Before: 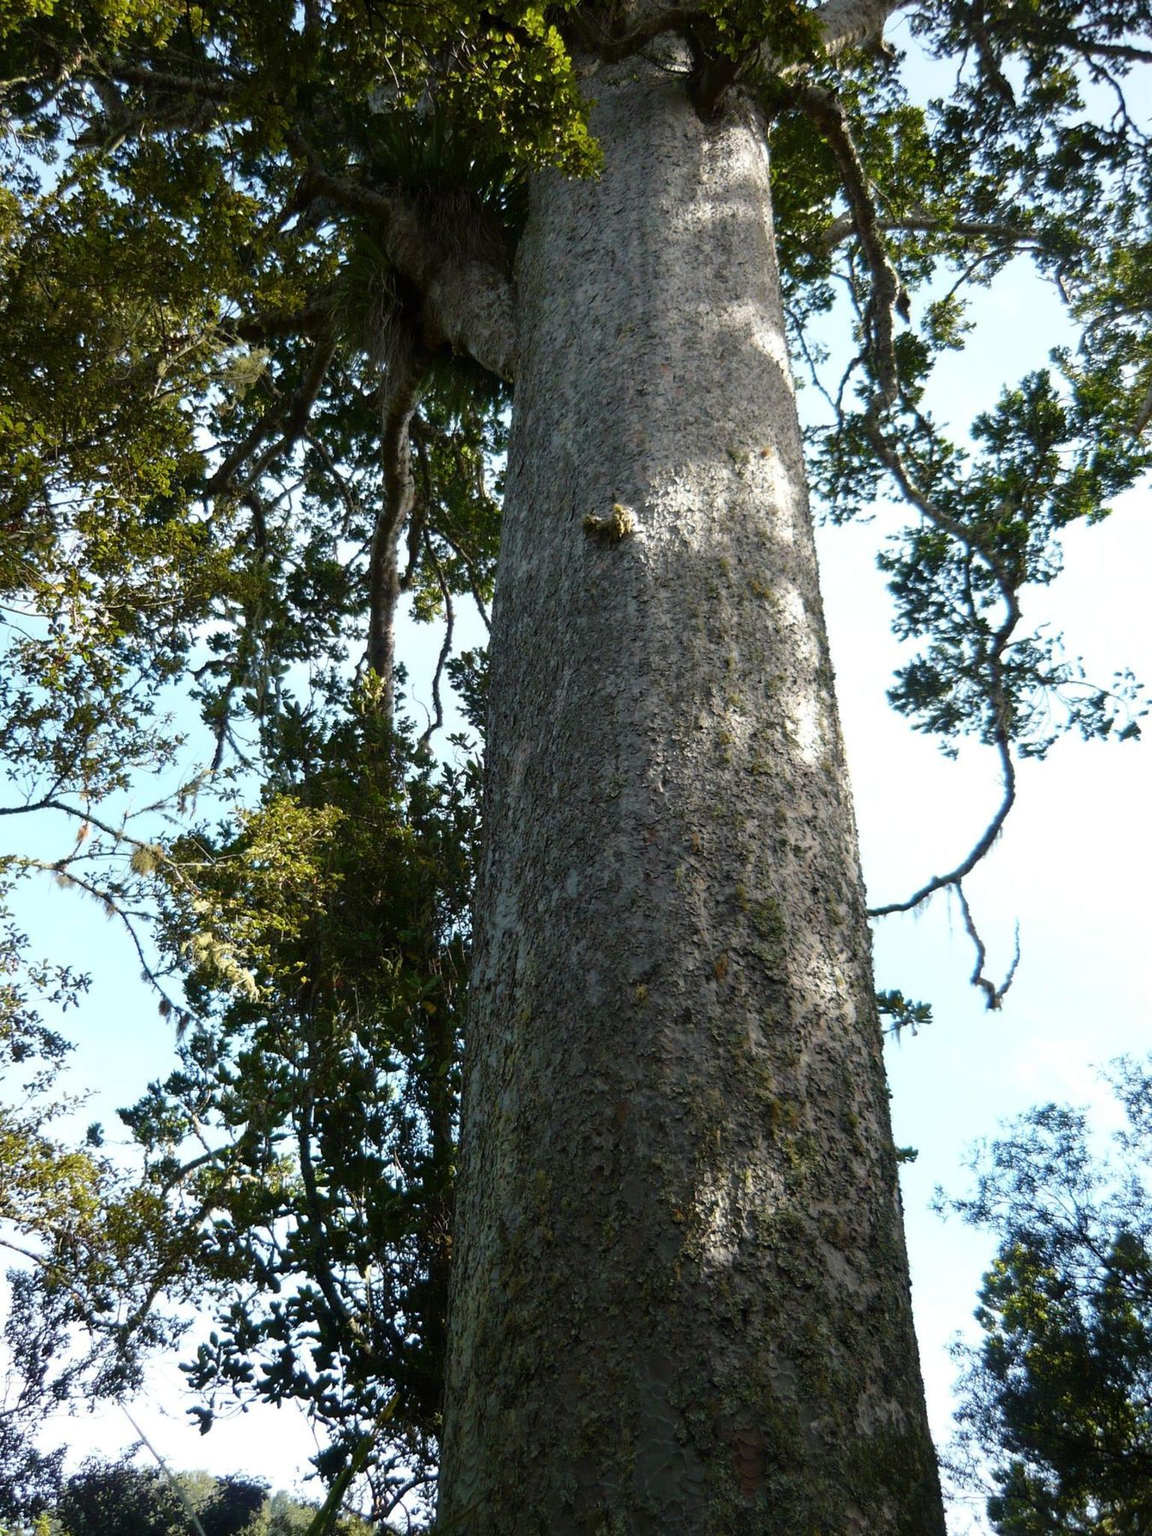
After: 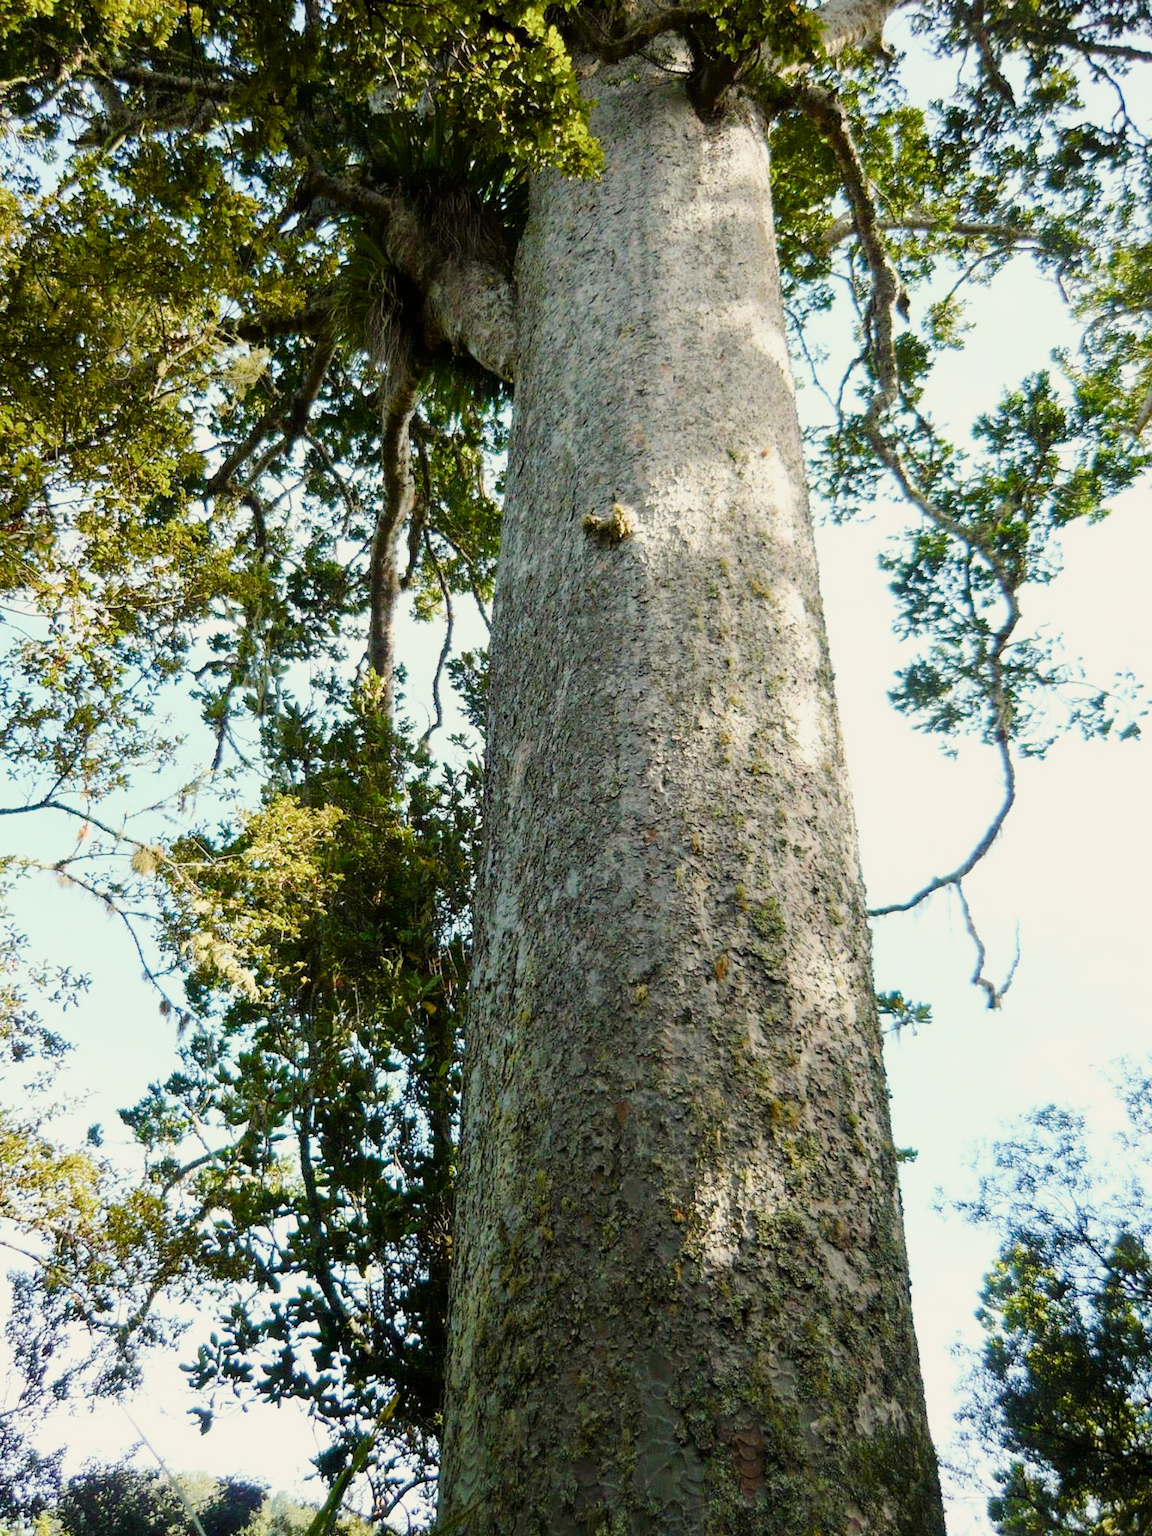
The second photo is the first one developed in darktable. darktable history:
exposure: black level correction 0, exposure 1.5 EV, compensate exposure bias true, compensate highlight preservation false
color balance rgb: perceptual saturation grading › global saturation 20%, perceptual saturation grading › highlights -25%, perceptual saturation grading › shadows 25%
filmic rgb: black relative exposure -6.98 EV, white relative exposure 5.63 EV, hardness 2.86
white balance: red 1.029, blue 0.92
